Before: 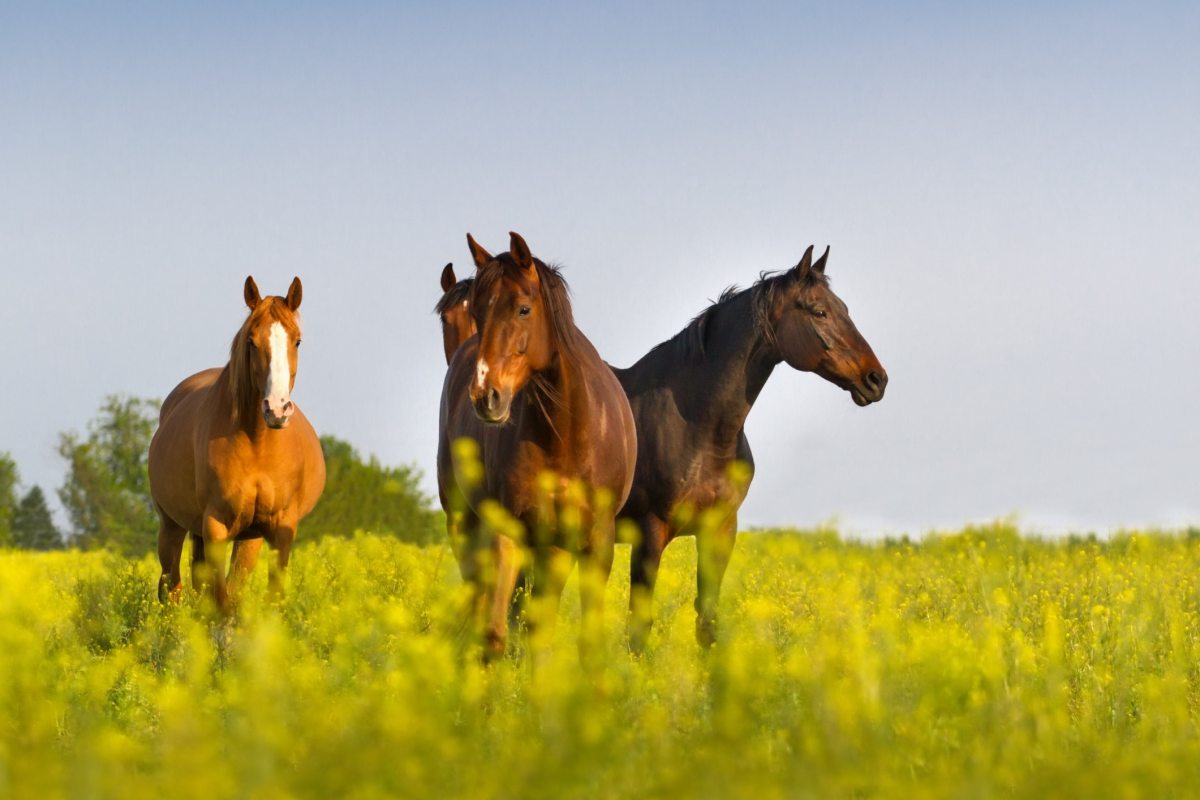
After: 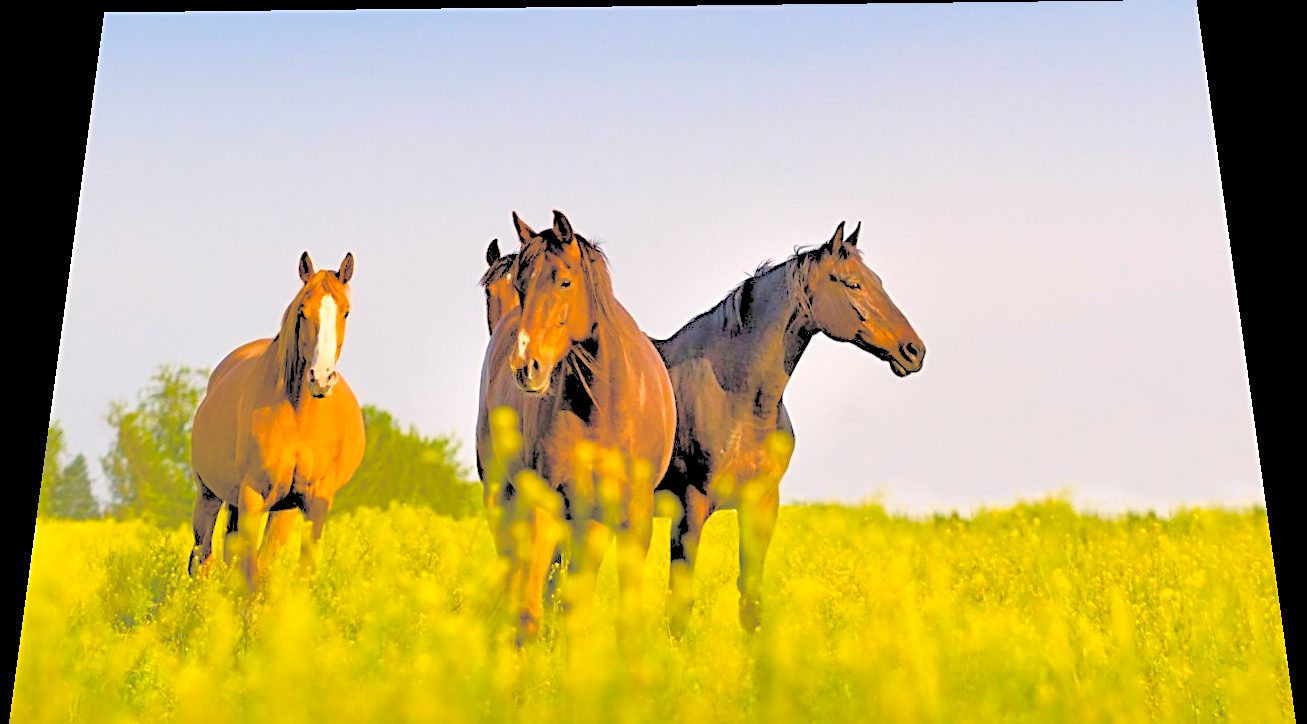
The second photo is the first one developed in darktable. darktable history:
crop and rotate: top 0%, bottom 11.49%
shadows and highlights: on, module defaults
white balance: red 1.009, blue 1.027
sharpen: radius 2.584, amount 0.688
contrast brightness saturation: brightness 1
color balance rgb: shadows lift › chroma 3%, shadows lift › hue 280.8°, power › hue 330°, highlights gain › chroma 3%, highlights gain › hue 75.6°, global offset › luminance -1%, perceptual saturation grading › global saturation 20%, perceptual saturation grading › highlights -25%, perceptual saturation grading › shadows 50%, global vibrance 20%
rotate and perspective: rotation 0.128°, lens shift (vertical) -0.181, lens shift (horizontal) -0.044, shear 0.001, automatic cropping off
